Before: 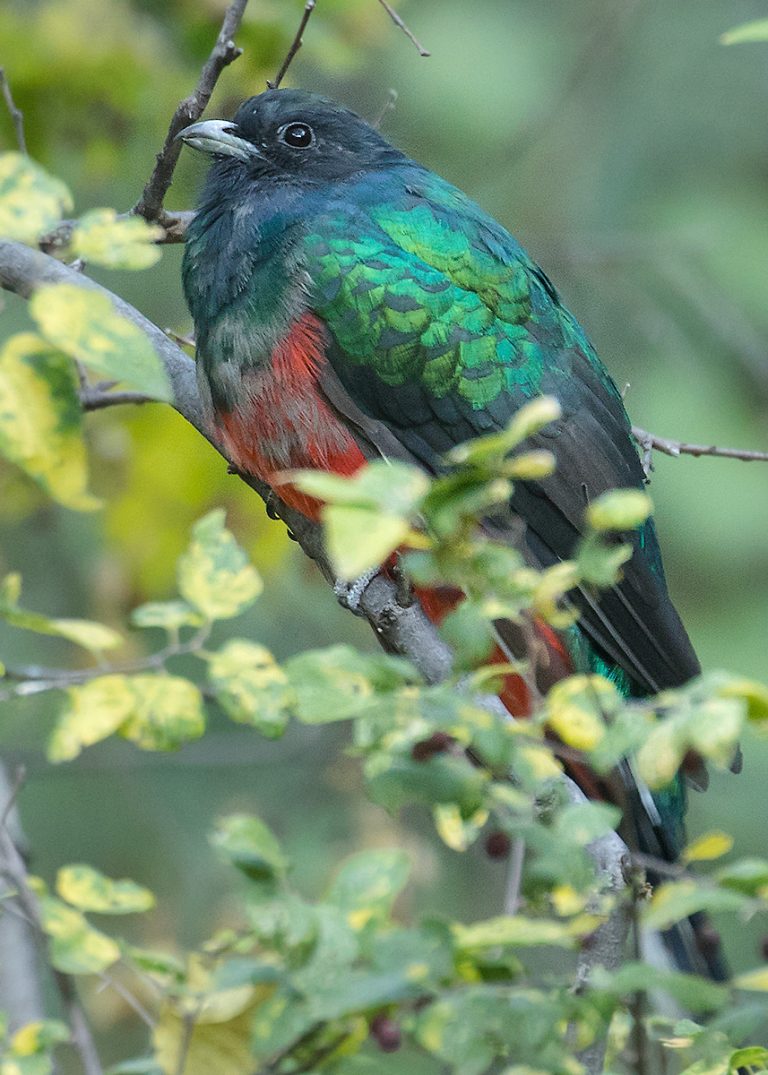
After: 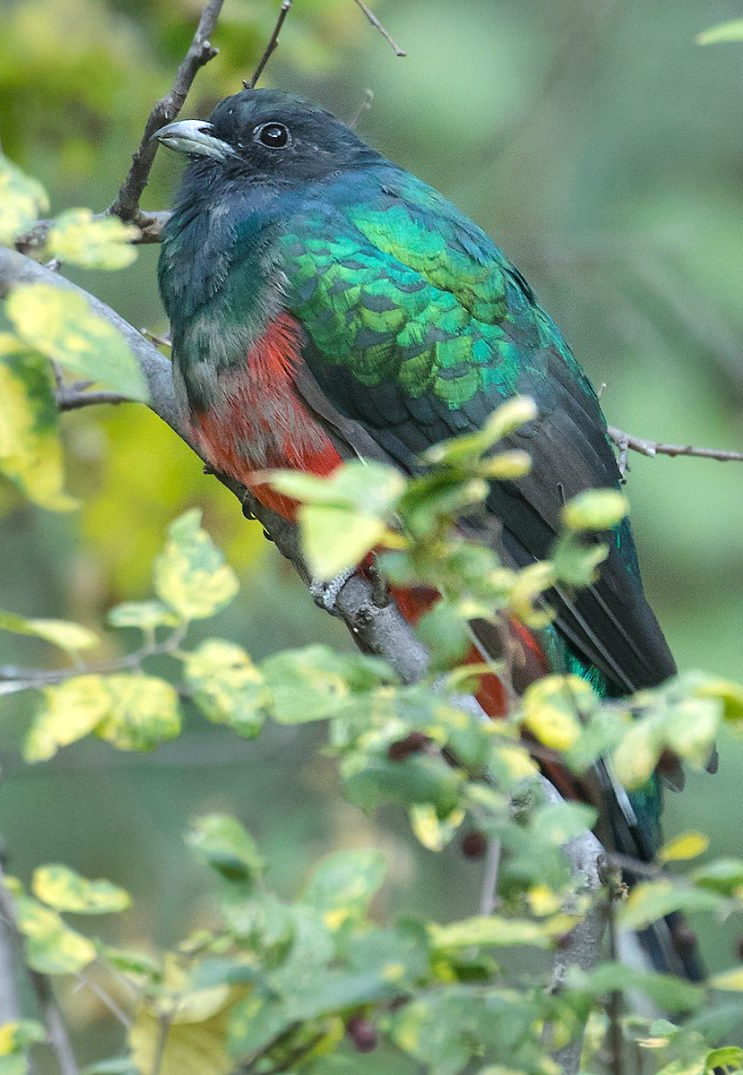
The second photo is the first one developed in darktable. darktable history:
tone equalizer: on, module defaults
exposure: black level correction 0, exposure 0.198 EV, compensate highlight preservation false
crop and rotate: left 3.21%
